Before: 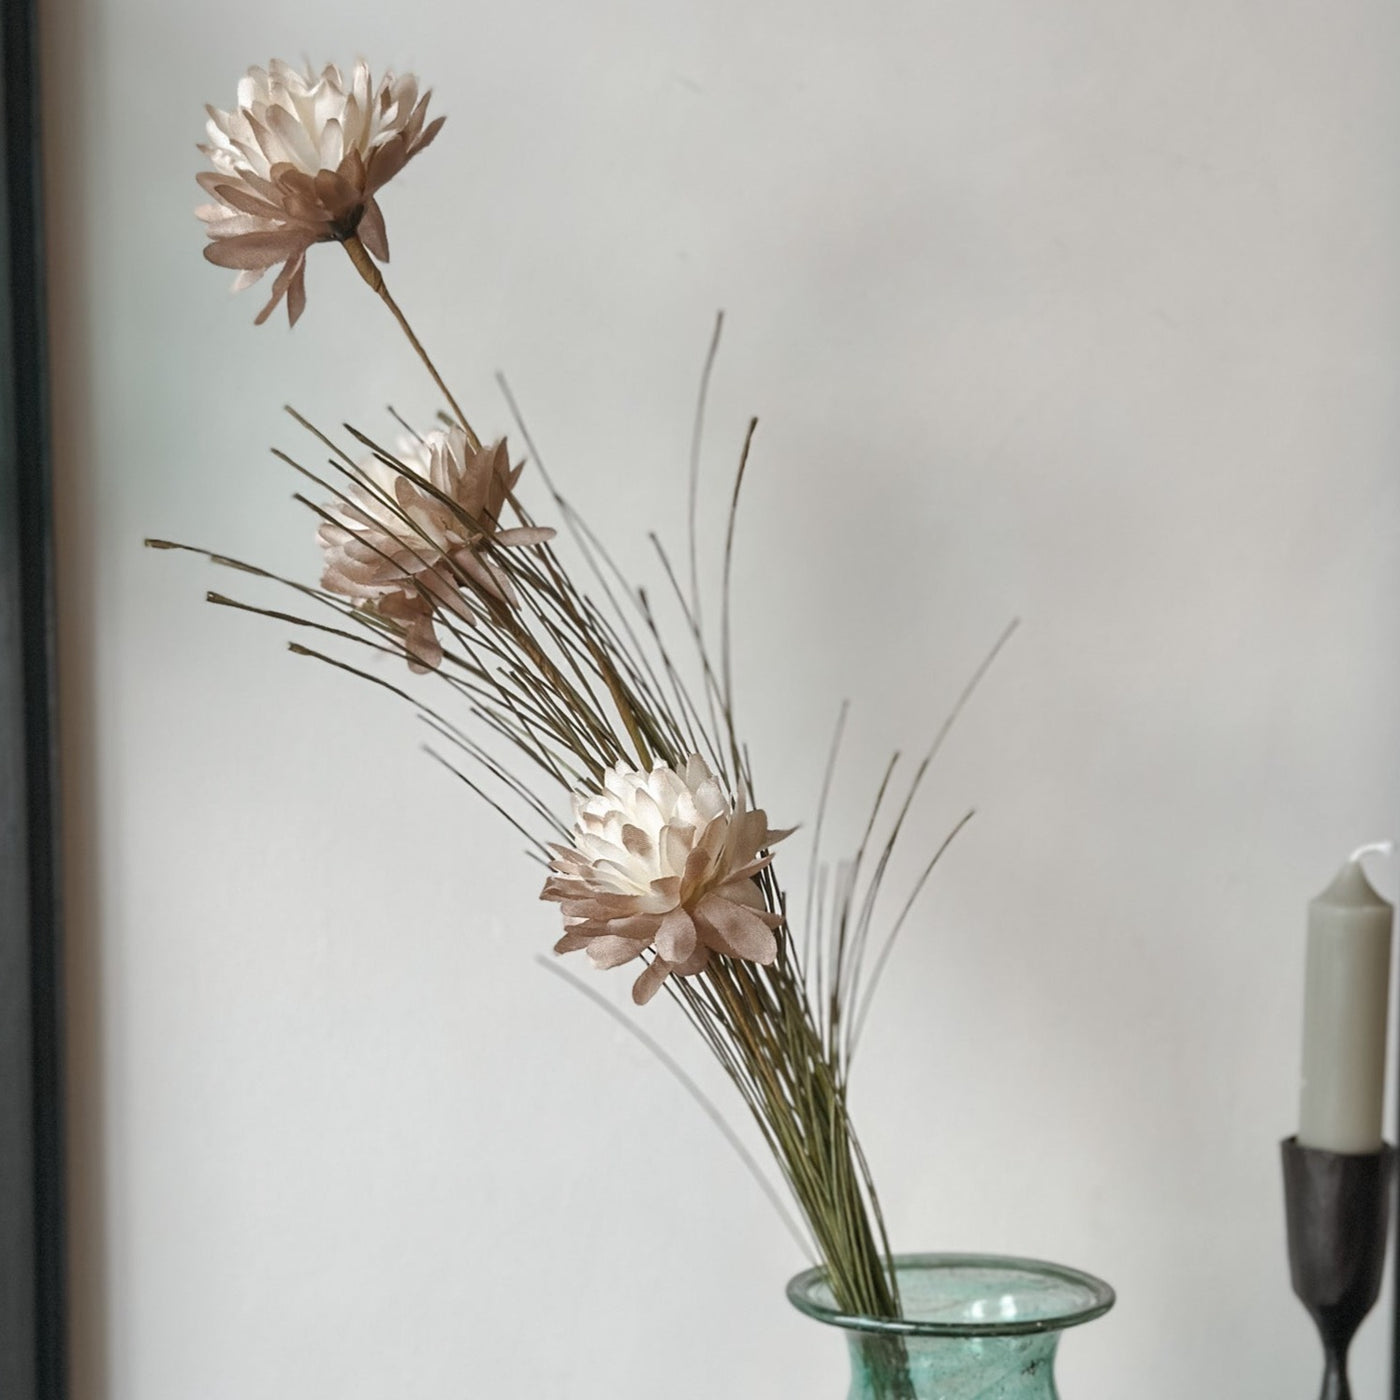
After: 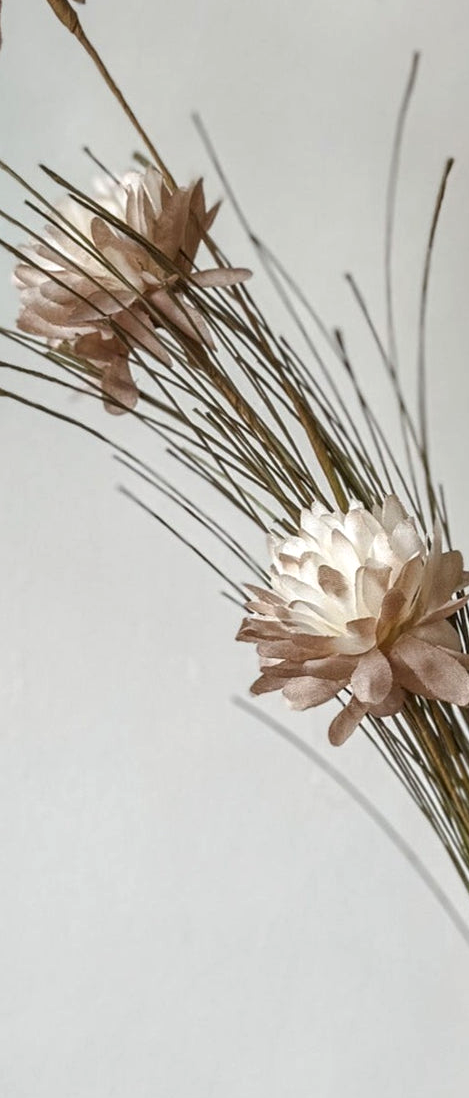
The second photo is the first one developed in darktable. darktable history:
local contrast: on, module defaults
crop and rotate: left 21.77%, top 18.528%, right 44.676%, bottom 2.997%
contrast brightness saturation: saturation 0.1
